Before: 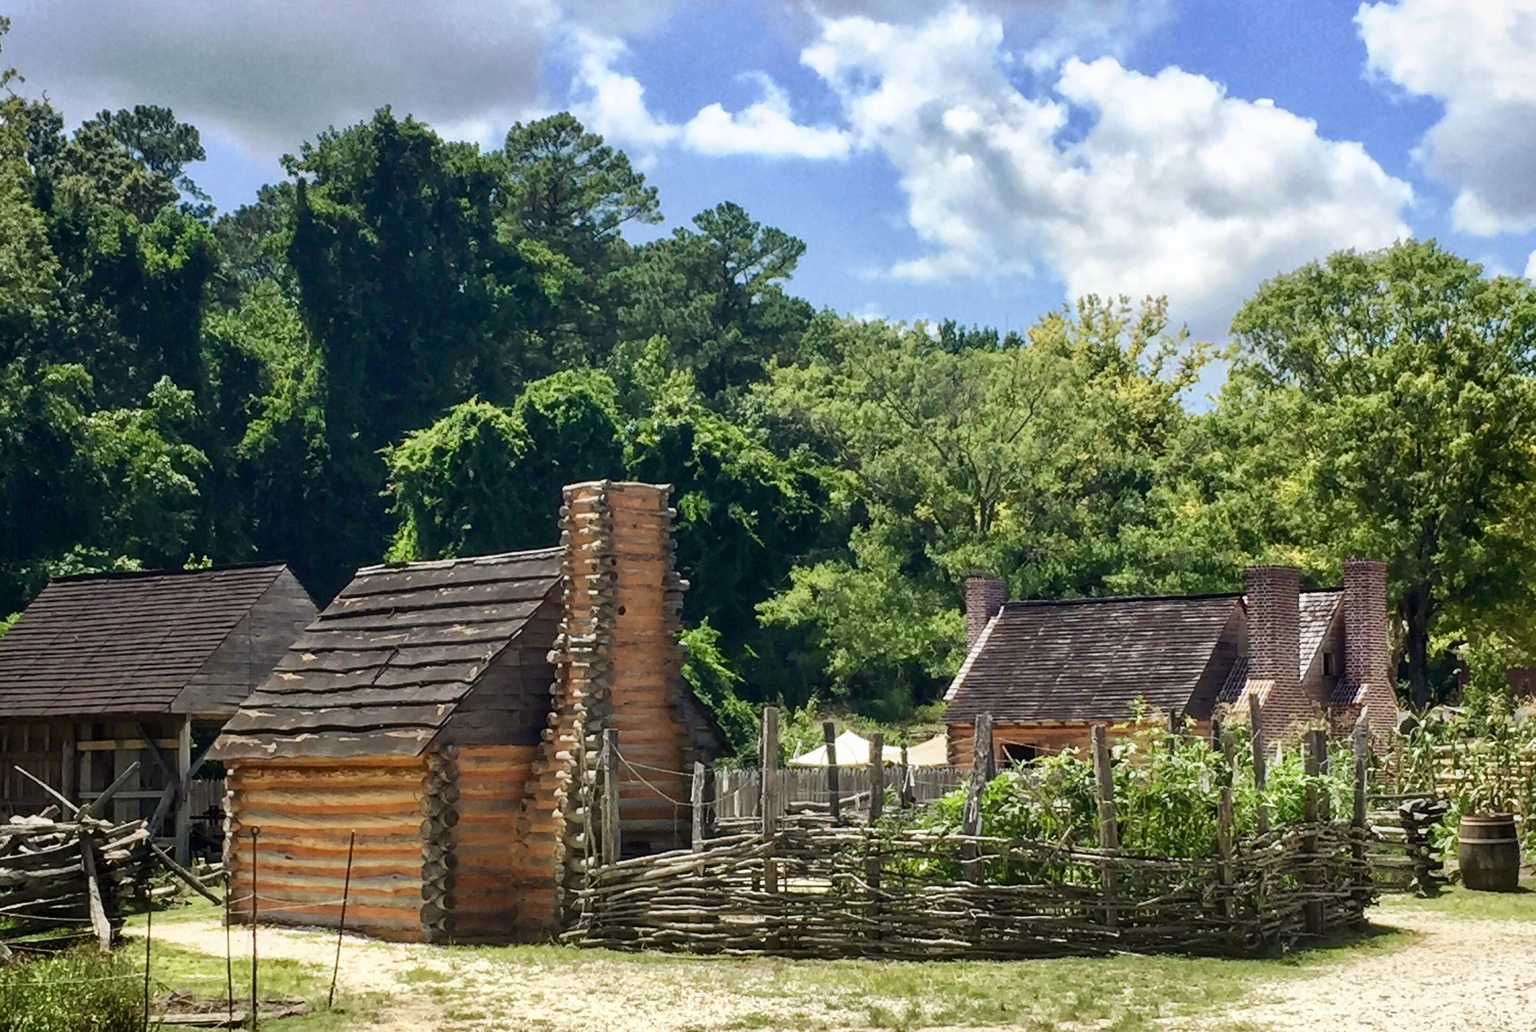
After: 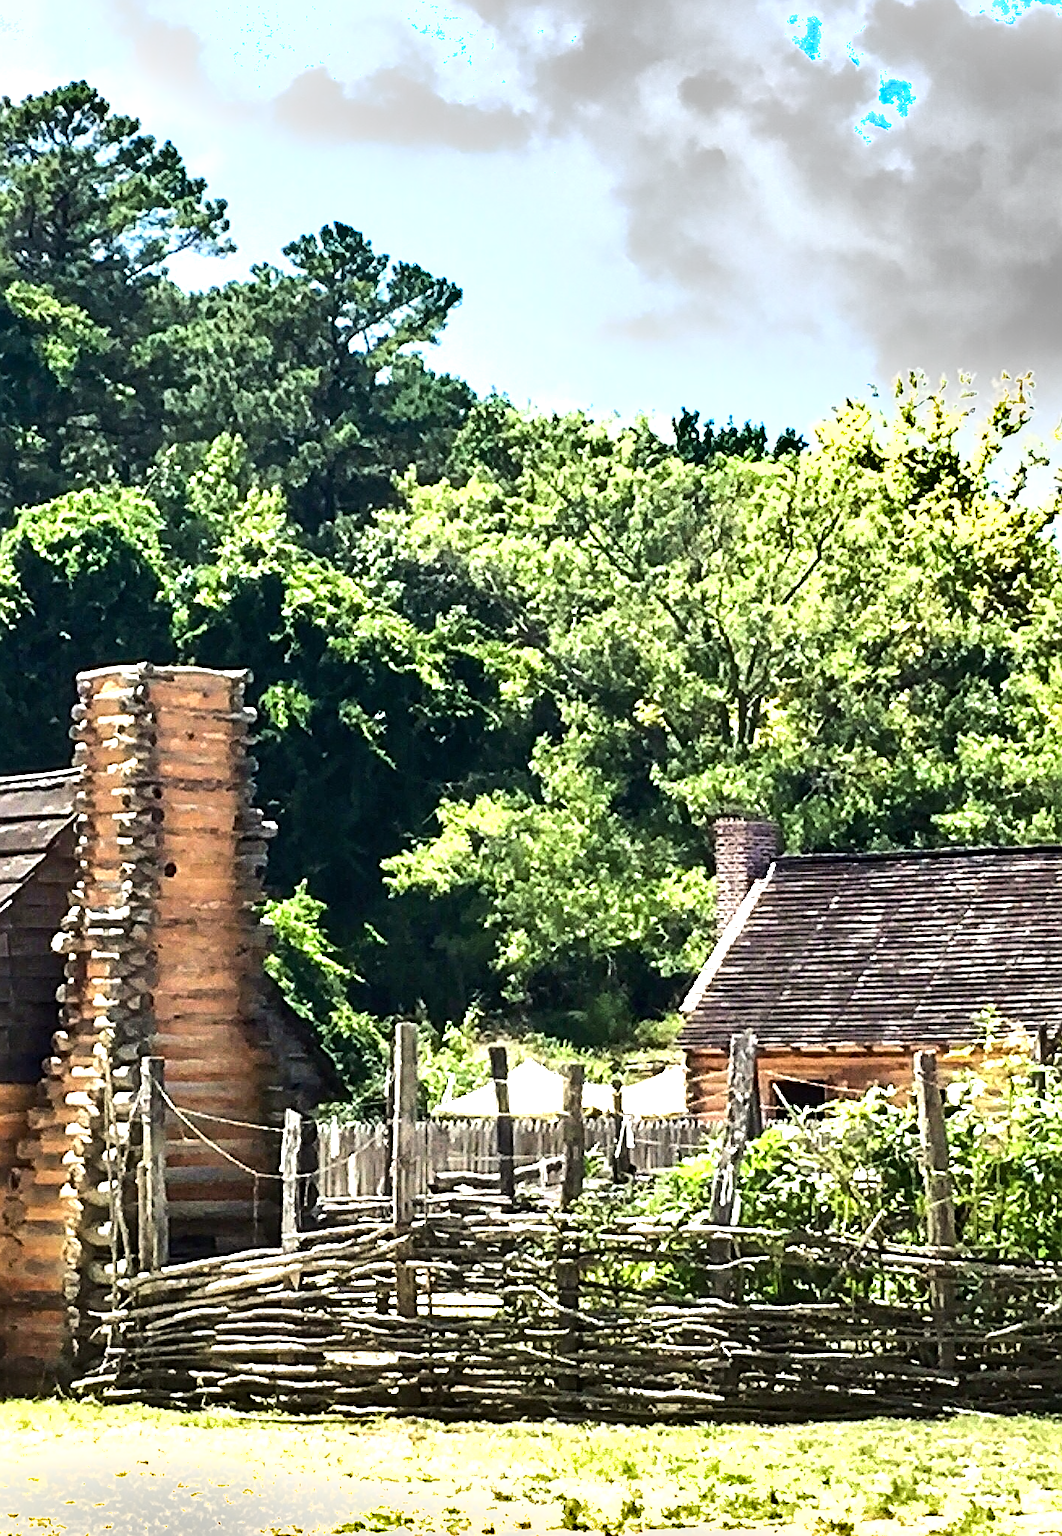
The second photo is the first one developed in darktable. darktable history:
shadows and highlights: shadows 33.21, highlights -46.15, compress 49.73%, soften with gaussian
exposure: black level correction 0, exposure 0.7 EV, compensate exposure bias true, compensate highlight preservation false
crop: left 33.496%, top 5.948%, right 22.806%
tone equalizer: -8 EV -1.1 EV, -7 EV -0.98 EV, -6 EV -0.883 EV, -5 EV -0.595 EV, -3 EV 0.599 EV, -2 EV 0.881 EV, -1 EV 1.01 EV, +0 EV 1.06 EV, edges refinement/feathering 500, mask exposure compensation -1.57 EV, preserve details no
sharpen: on, module defaults
haze removal: strength 0.099, compatibility mode true, adaptive false
